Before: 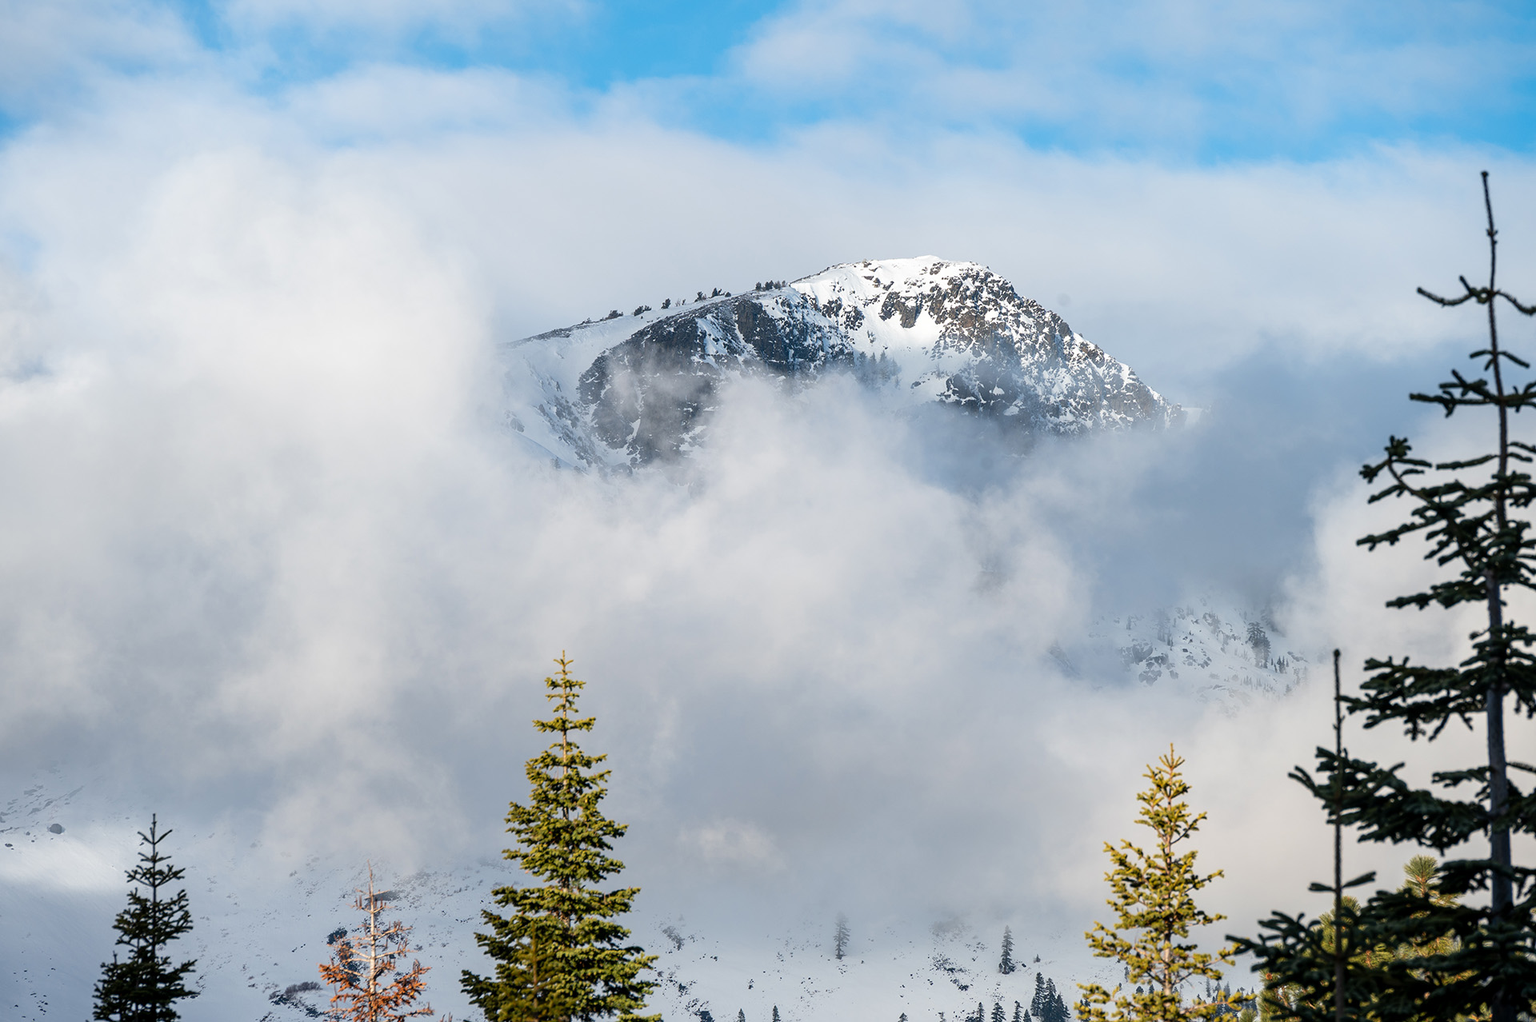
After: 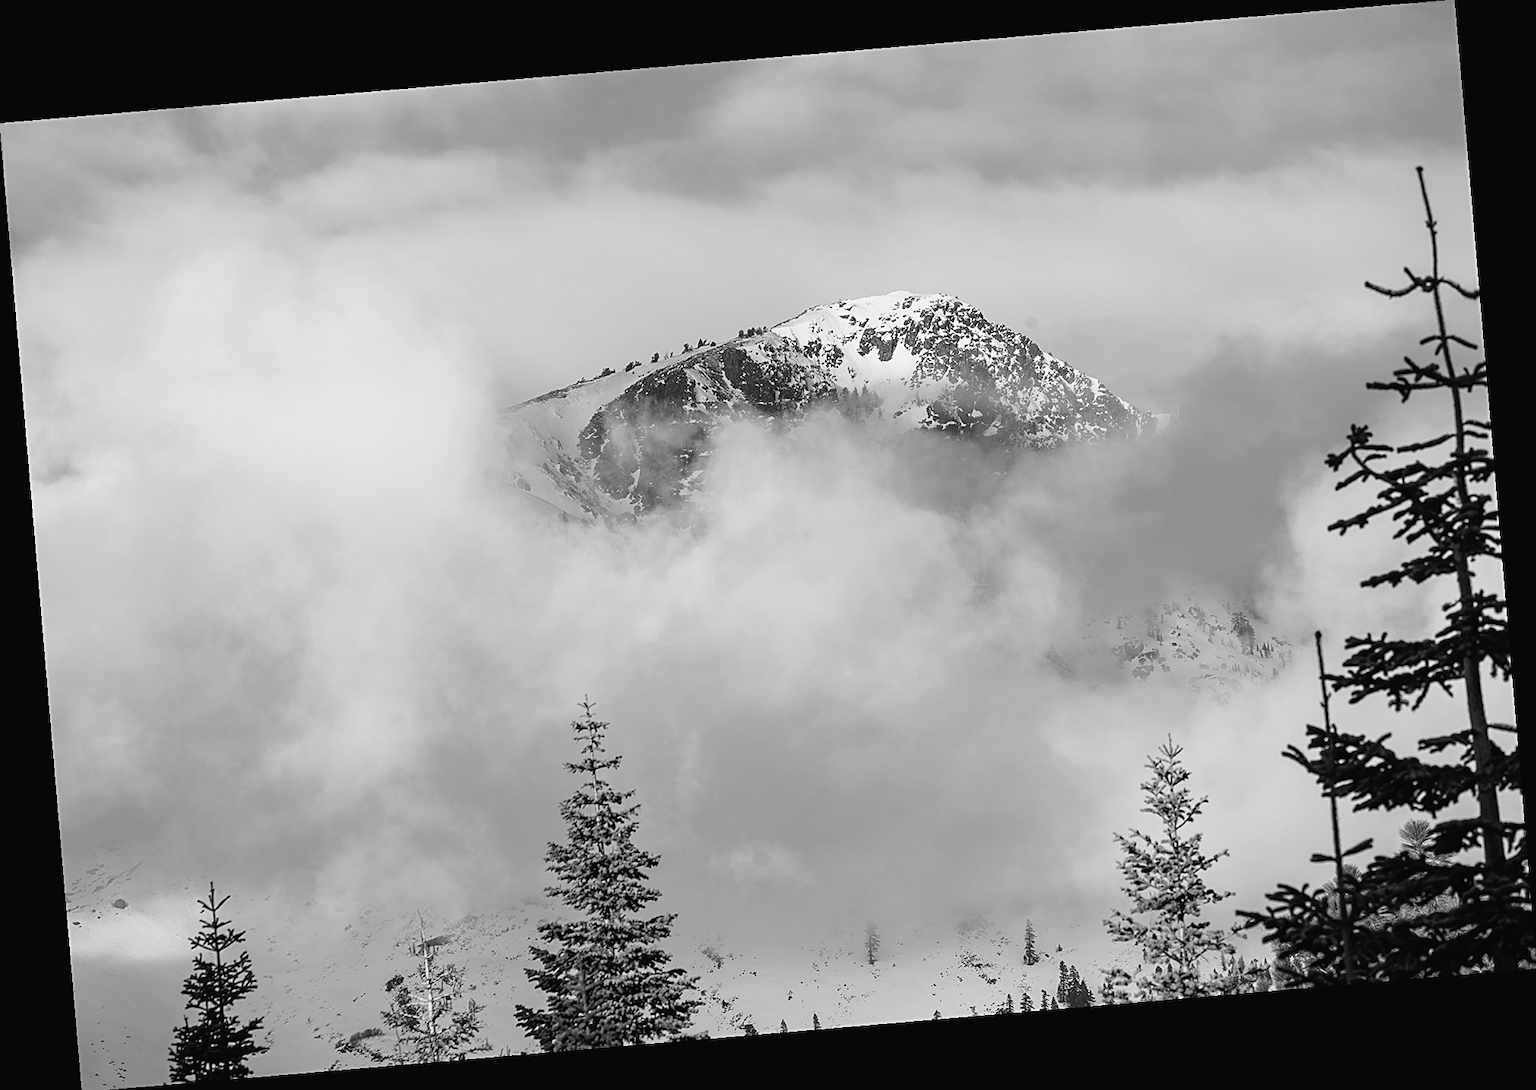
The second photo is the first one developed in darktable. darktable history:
sharpen: on, module defaults
tone curve: curves: ch0 [(0, 0.021) (0.059, 0.053) (0.197, 0.191) (0.32, 0.311) (0.495, 0.505) (0.725, 0.731) (0.89, 0.919) (1, 1)]; ch1 [(0, 0) (0.094, 0.081) (0.285, 0.299) (0.401, 0.424) (0.453, 0.439) (0.495, 0.496) (0.54, 0.55) (0.615, 0.637) (0.657, 0.683) (1, 1)]; ch2 [(0, 0) (0.257, 0.217) (0.43, 0.421) (0.498, 0.507) (0.547, 0.539) (0.595, 0.56) (0.644, 0.599) (1, 1)], color space Lab, independent channels, preserve colors none
rotate and perspective: rotation -4.86°, automatic cropping off
monochrome: a 30.25, b 92.03
